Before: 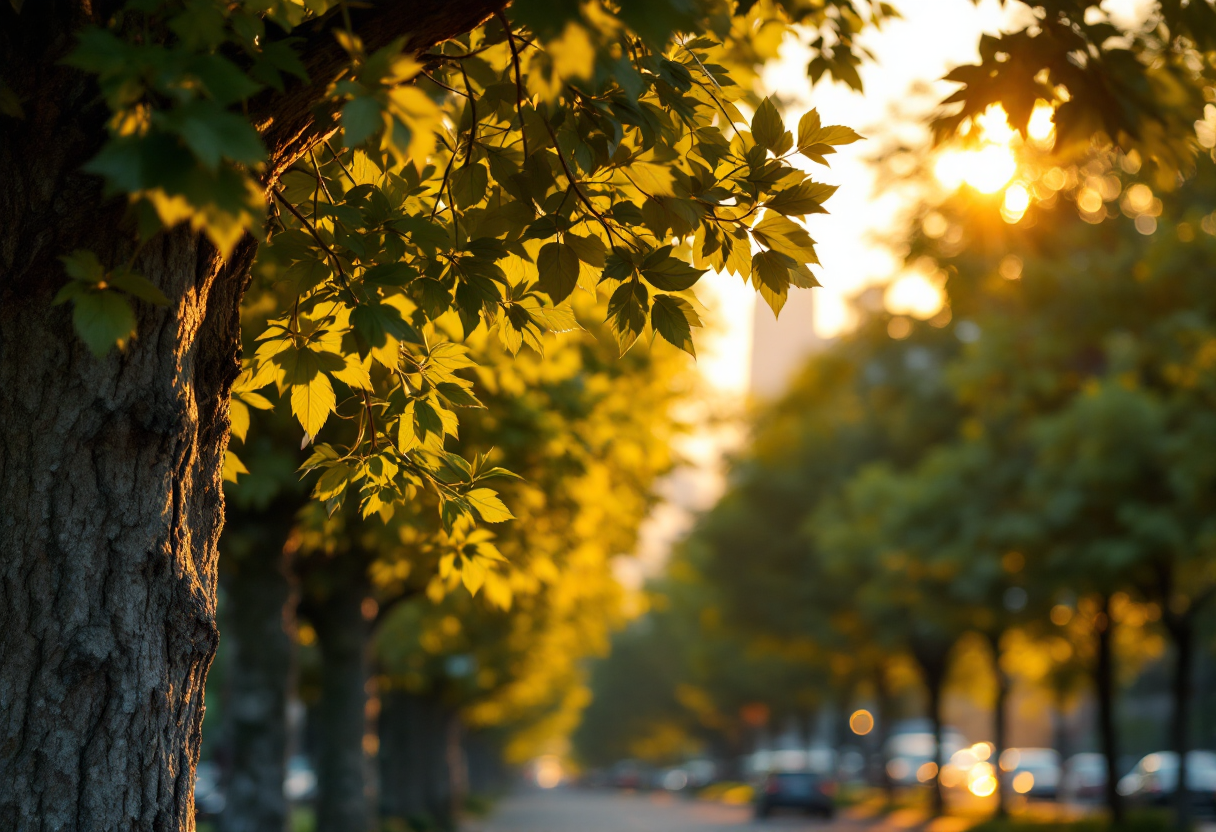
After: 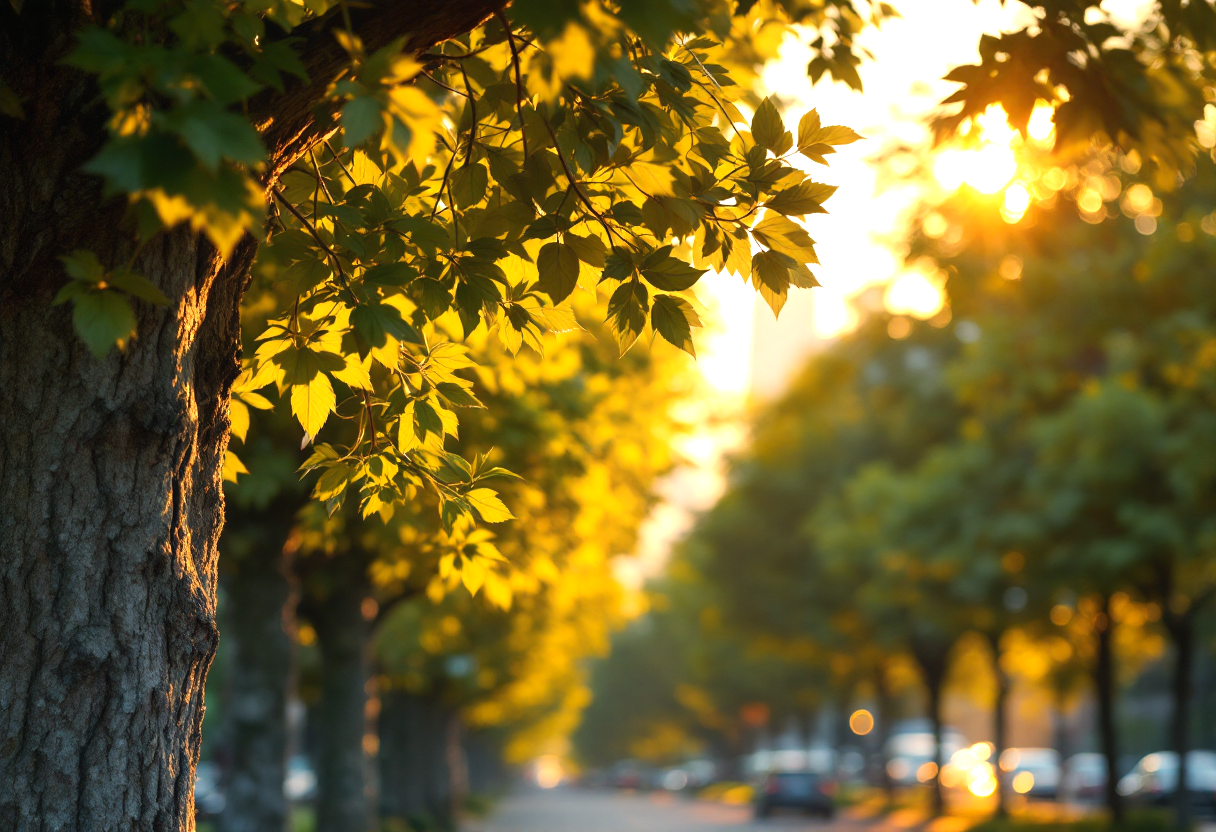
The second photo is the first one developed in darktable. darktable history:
contrast equalizer: y [[0.6 ×6], [0.55 ×6], [0 ×6], [0 ×6], [0 ×6]], mix -0.314
exposure: black level correction 0, exposure 0.69 EV, compensate highlight preservation false
